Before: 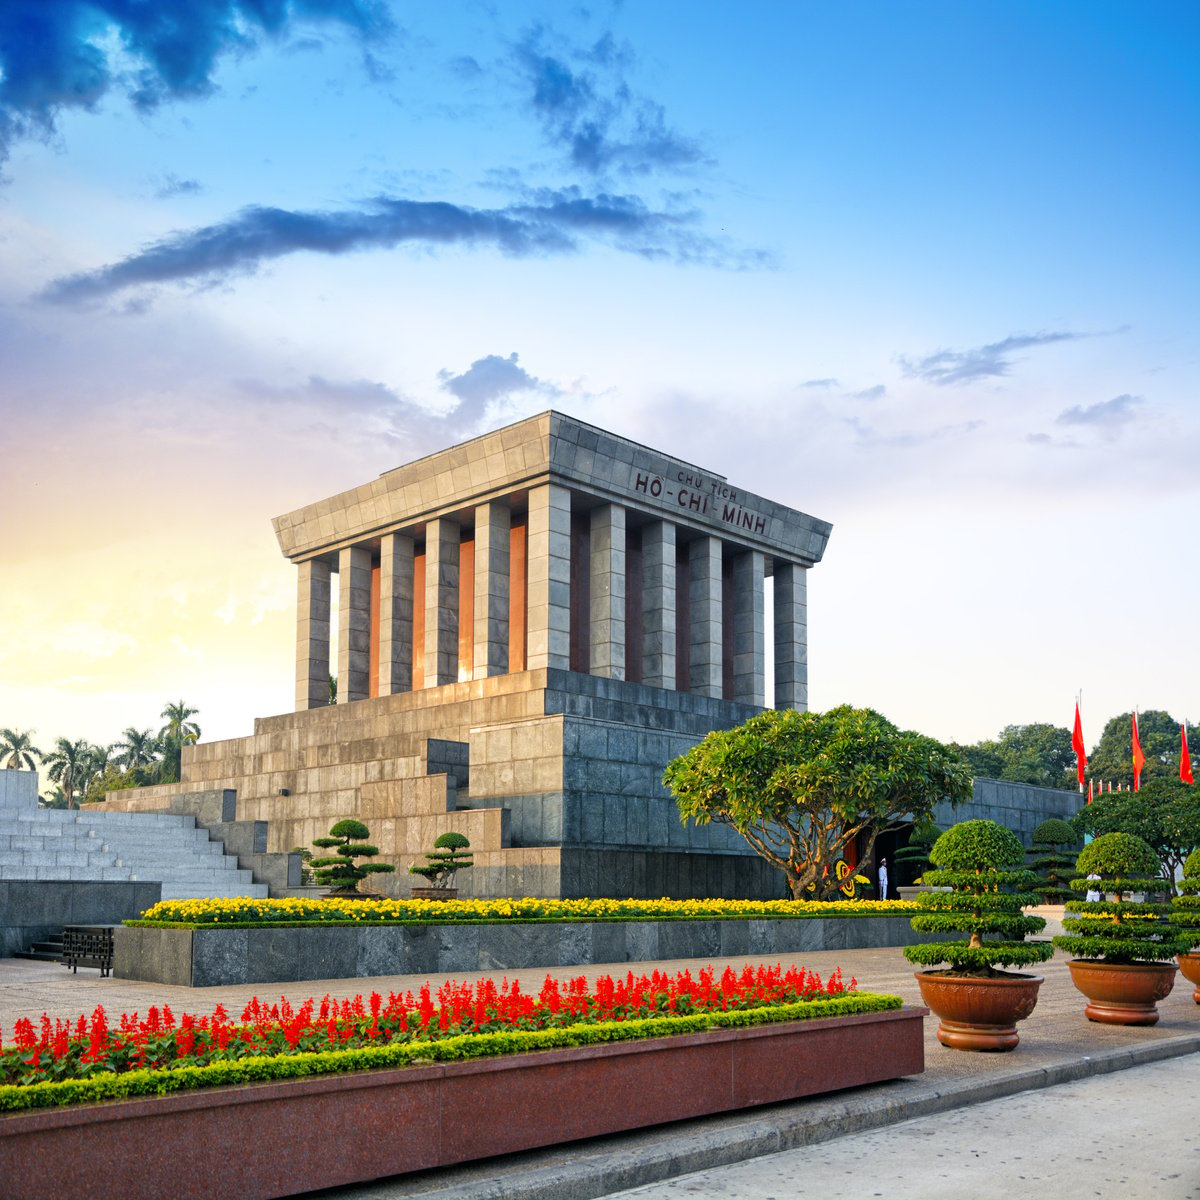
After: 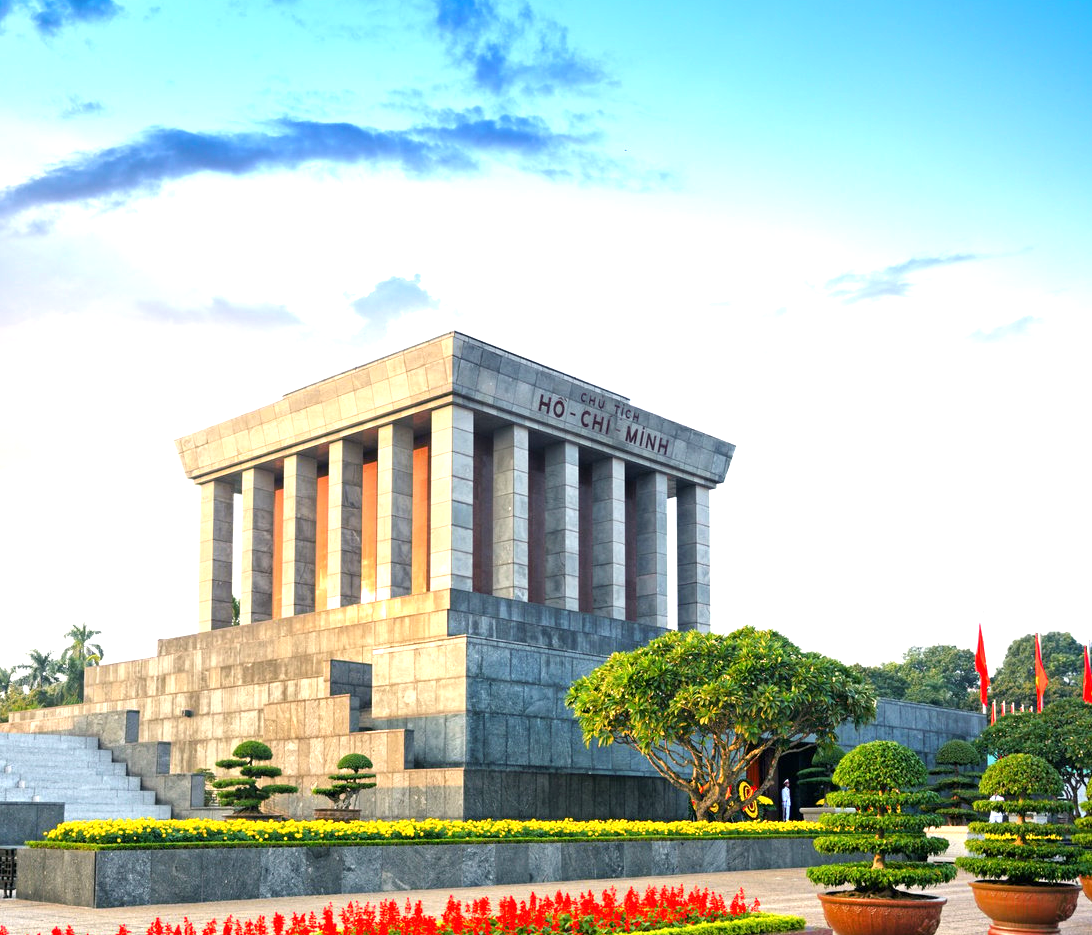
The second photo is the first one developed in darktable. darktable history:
exposure: exposure 0.785 EV, compensate highlight preservation false
crop: left 8.155%, top 6.611%, bottom 15.385%
